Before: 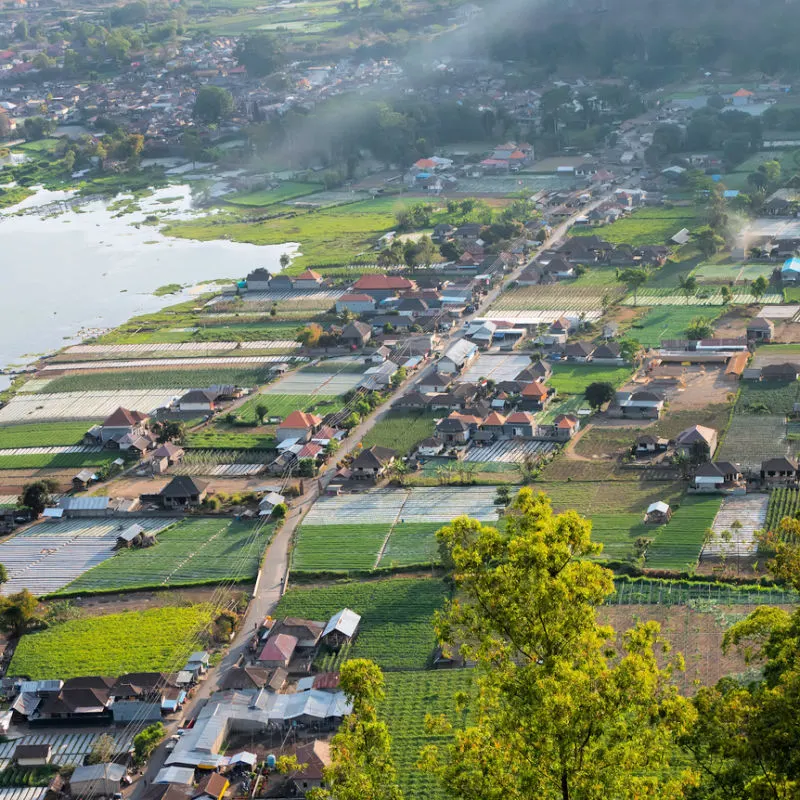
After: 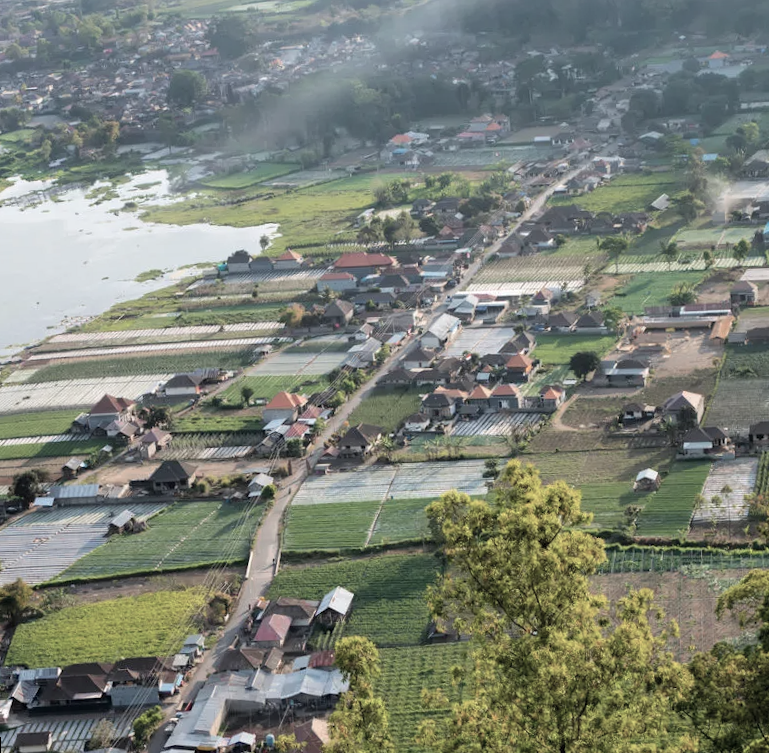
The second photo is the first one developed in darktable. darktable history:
color zones: curves: ch0 [(0, 0.559) (0.153, 0.551) (0.229, 0.5) (0.429, 0.5) (0.571, 0.5) (0.714, 0.5) (0.857, 0.5) (1, 0.559)]; ch1 [(0, 0.417) (0.112, 0.336) (0.213, 0.26) (0.429, 0.34) (0.571, 0.35) (0.683, 0.331) (0.857, 0.344) (1, 0.417)]
rotate and perspective: rotation -2.12°, lens shift (vertical) 0.009, lens shift (horizontal) -0.008, automatic cropping original format, crop left 0.036, crop right 0.964, crop top 0.05, crop bottom 0.959
